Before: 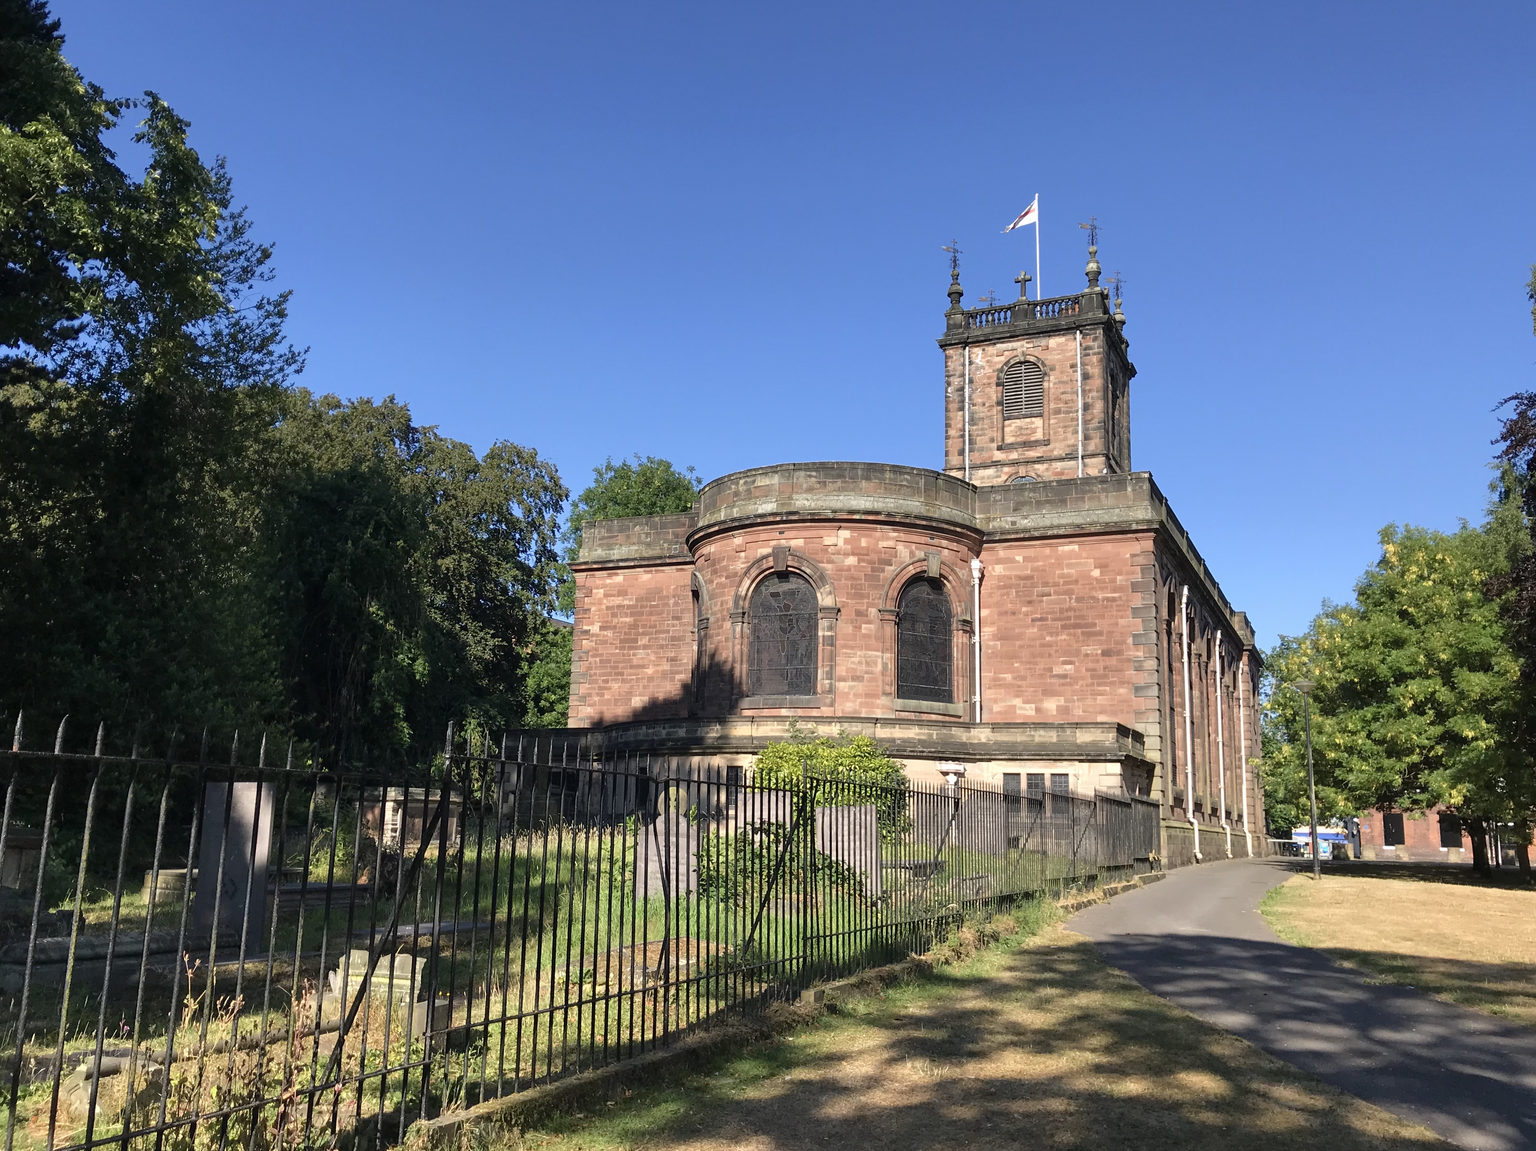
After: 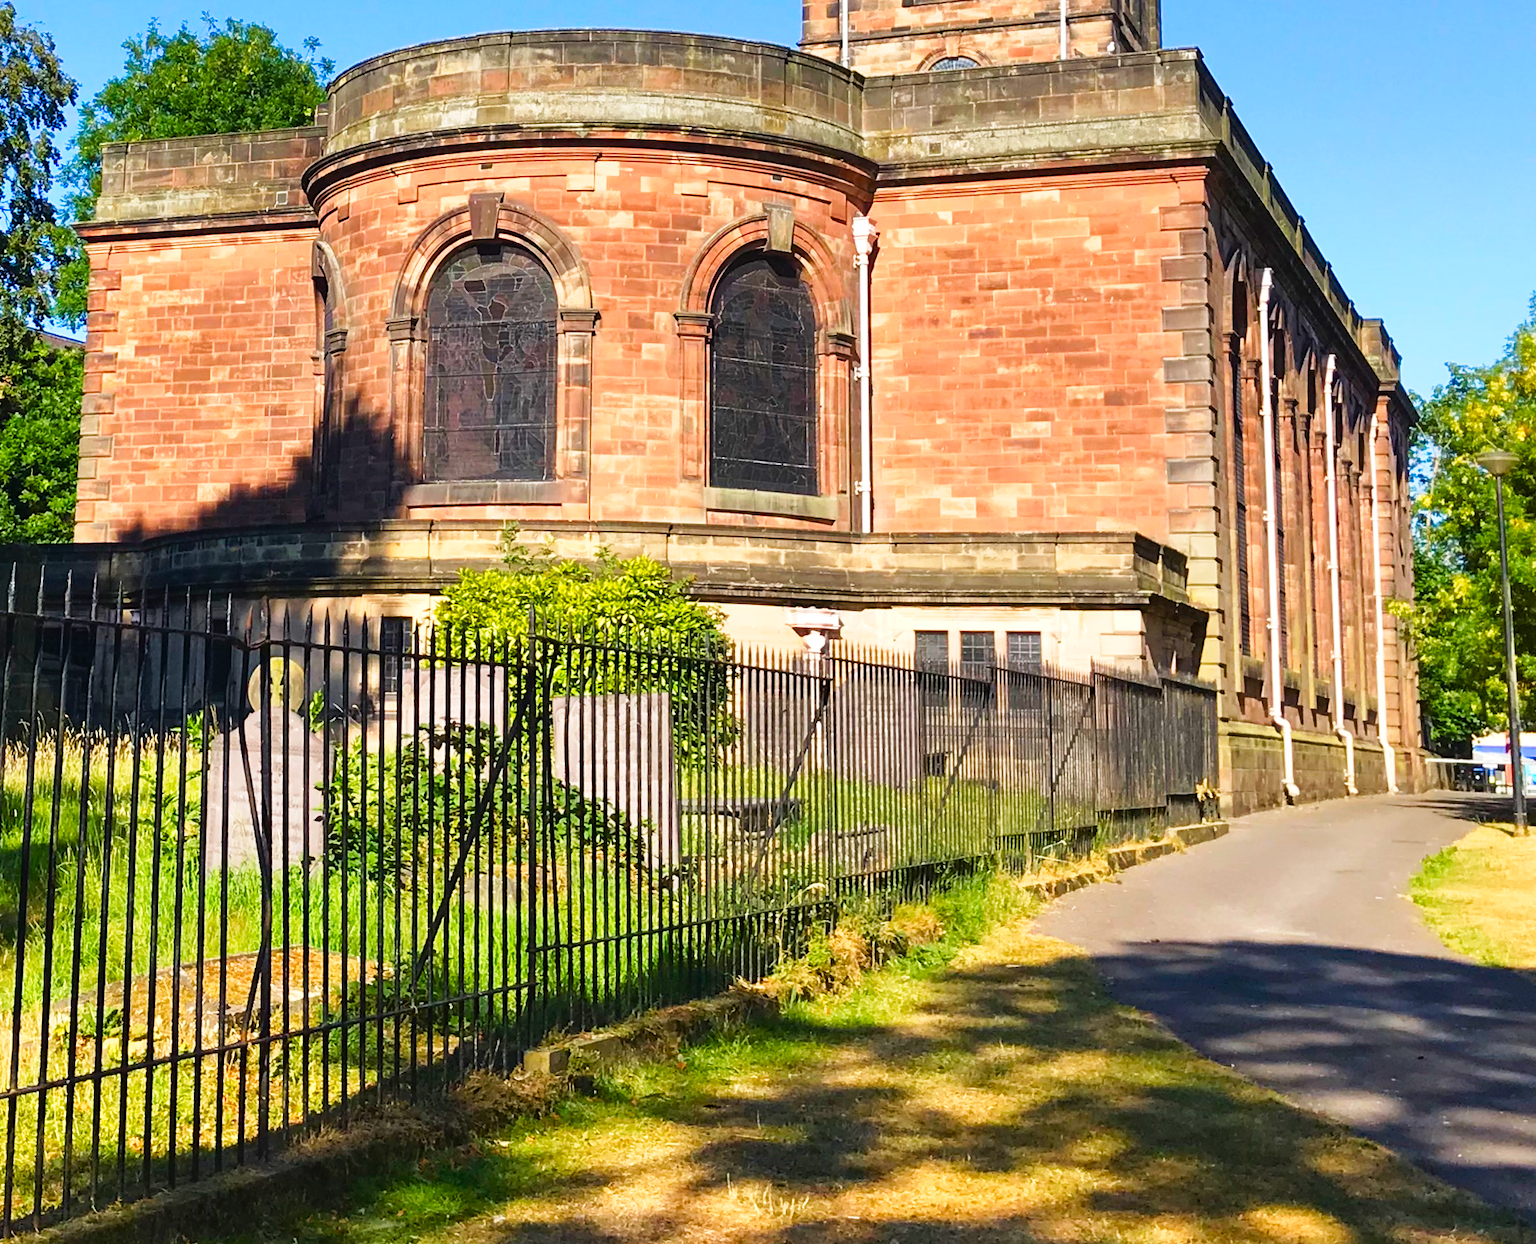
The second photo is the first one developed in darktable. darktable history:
crop: left 34.479%, top 38.822%, right 13.718%, bottom 5.172%
color balance rgb: perceptual saturation grading › global saturation 20%, perceptual saturation grading › highlights -25%, perceptual saturation grading › shadows 25%, global vibrance 50%
tone curve: curves: ch0 [(0, 0) (0.003, 0.011) (0.011, 0.019) (0.025, 0.03) (0.044, 0.045) (0.069, 0.061) (0.1, 0.085) (0.136, 0.119) (0.177, 0.159) (0.224, 0.205) (0.277, 0.261) (0.335, 0.329) (0.399, 0.407) (0.468, 0.508) (0.543, 0.606) (0.623, 0.71) (0.709, 0.815) (0.801, 0.903) (0.898, 0.957) (1, 1)], preserve colors none
